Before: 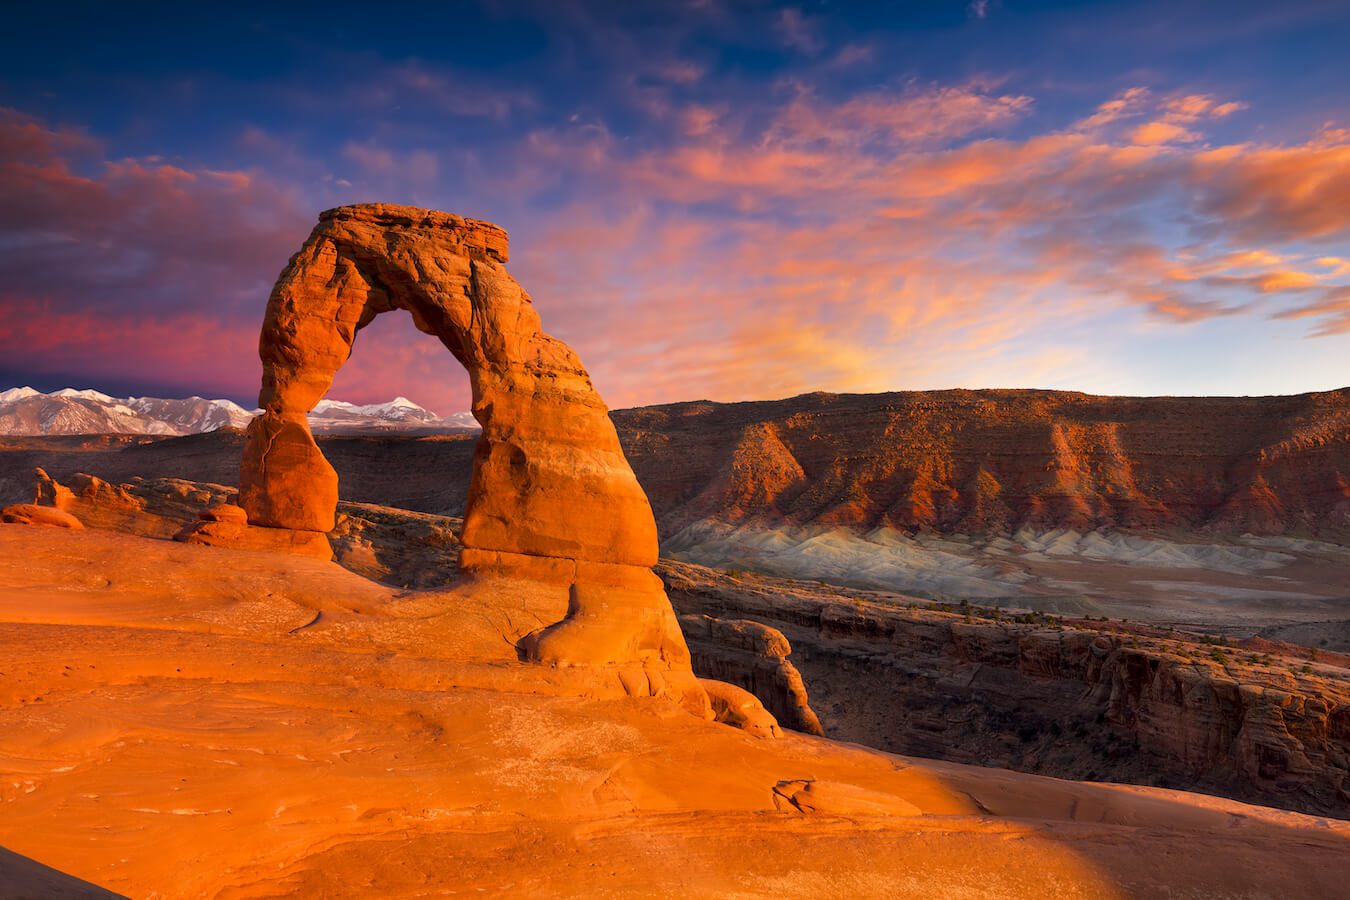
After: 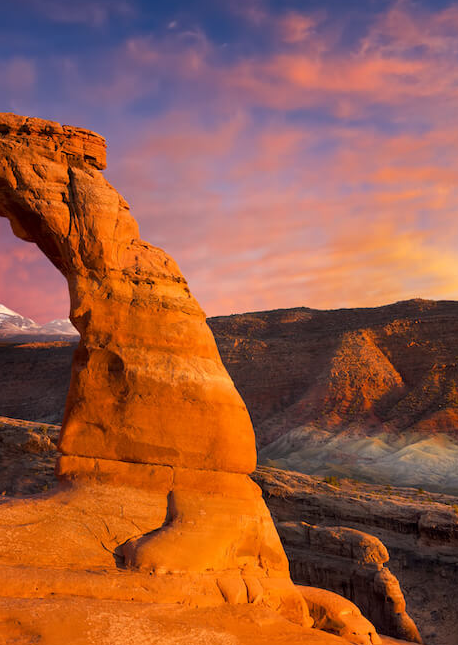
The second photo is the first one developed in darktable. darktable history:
crop and rotate: left 29.812%, top 10.384%, right 36.248%, bottom 17.916%
